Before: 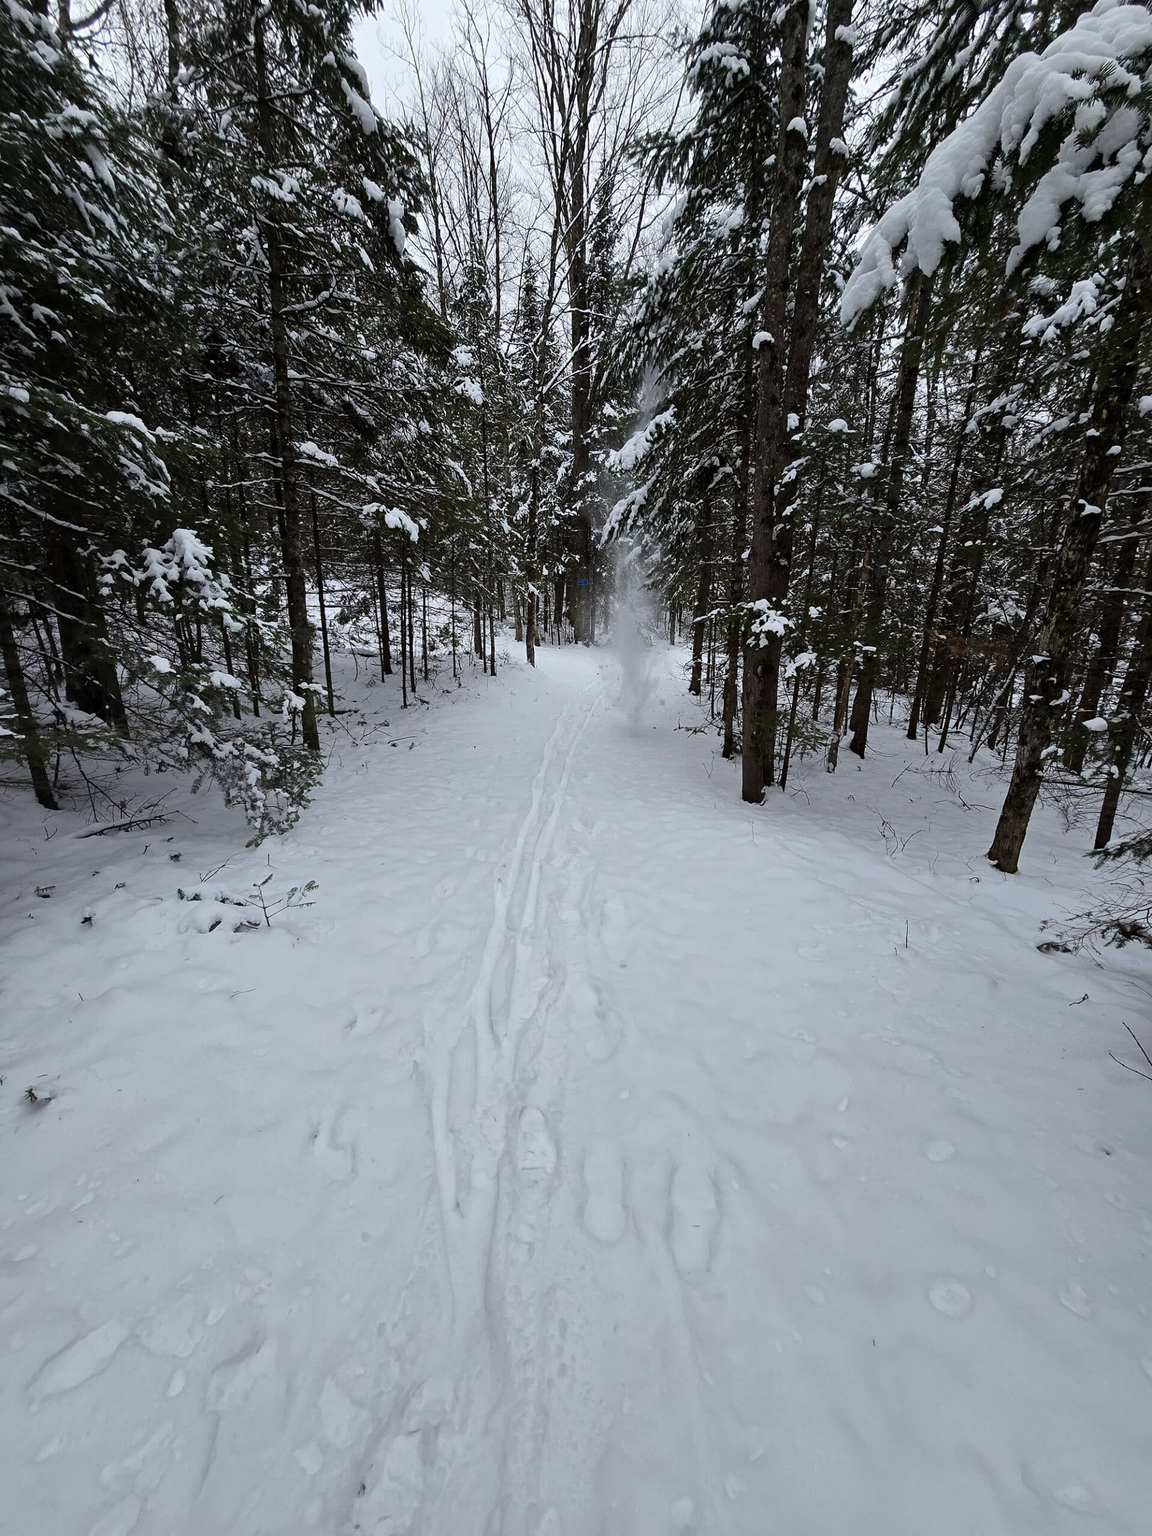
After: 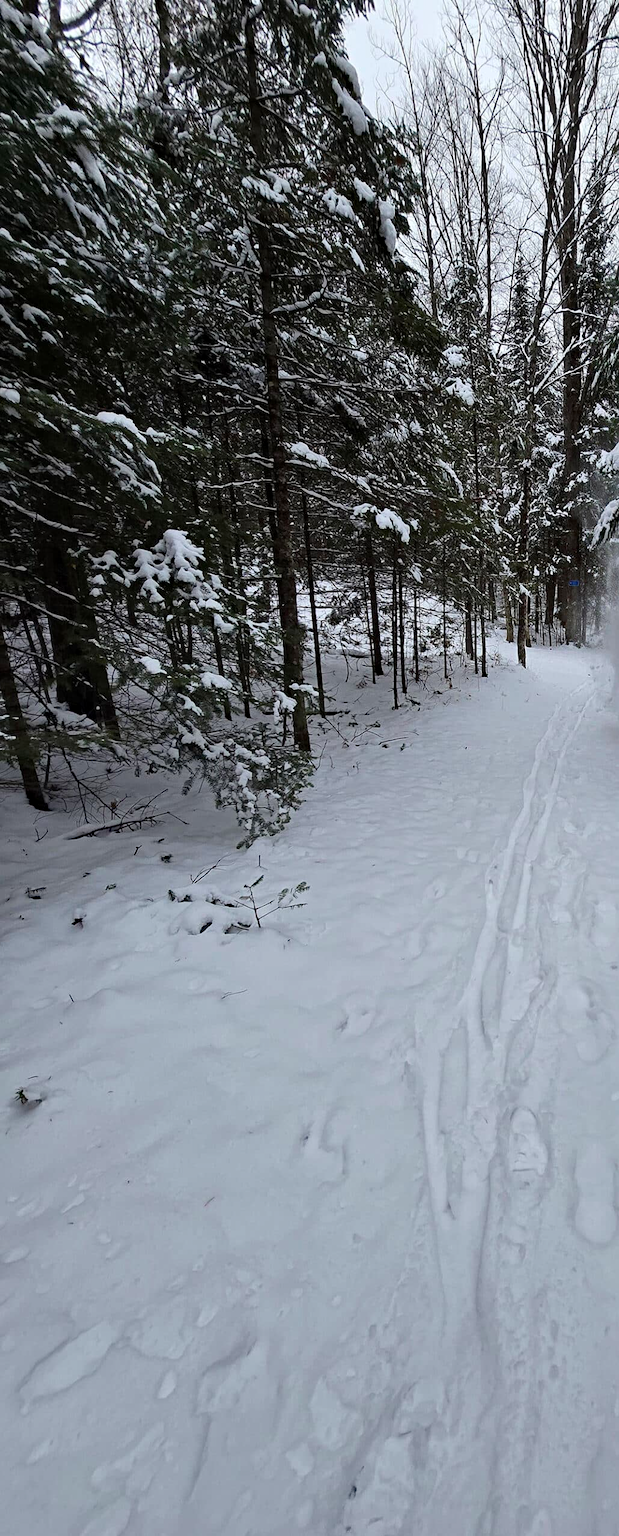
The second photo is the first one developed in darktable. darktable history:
contrast equalizer: octaves 7, y [[0.535, 0.543, 0.548, 0.548, 0.542, 0.532], [0.5 ×6], [0.5 ×6], [0 ×6], [0 ×6]], mix 0.167
crop: left 0.846%, right 45.436%, bottom 0.081%
haze removal: adaptive false
